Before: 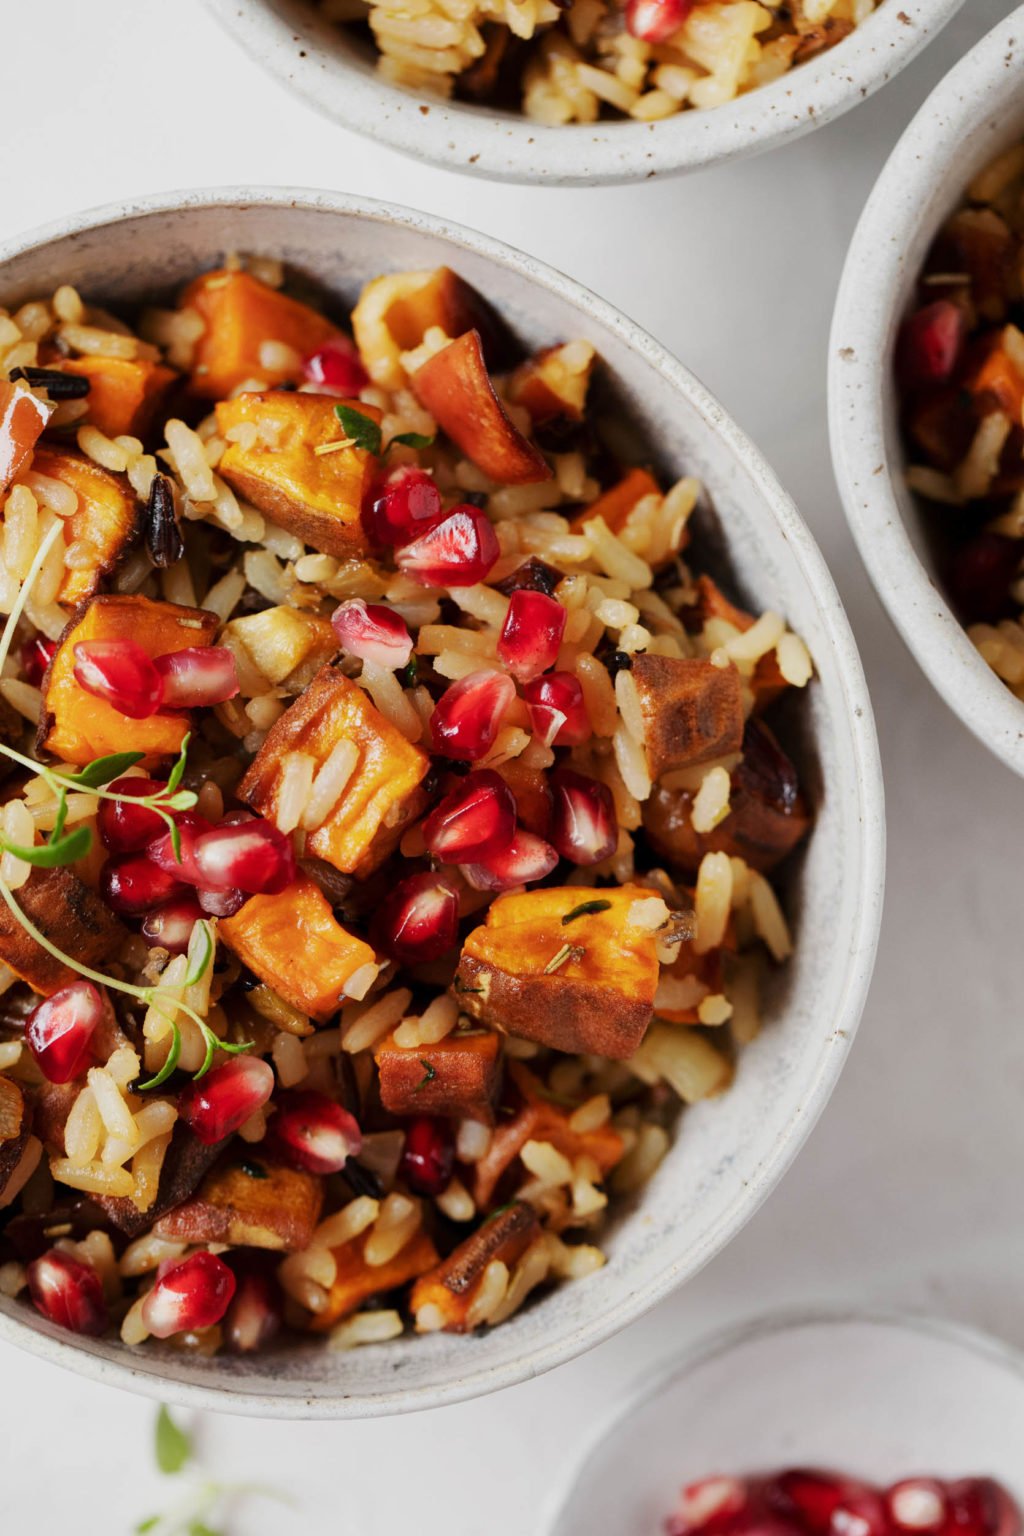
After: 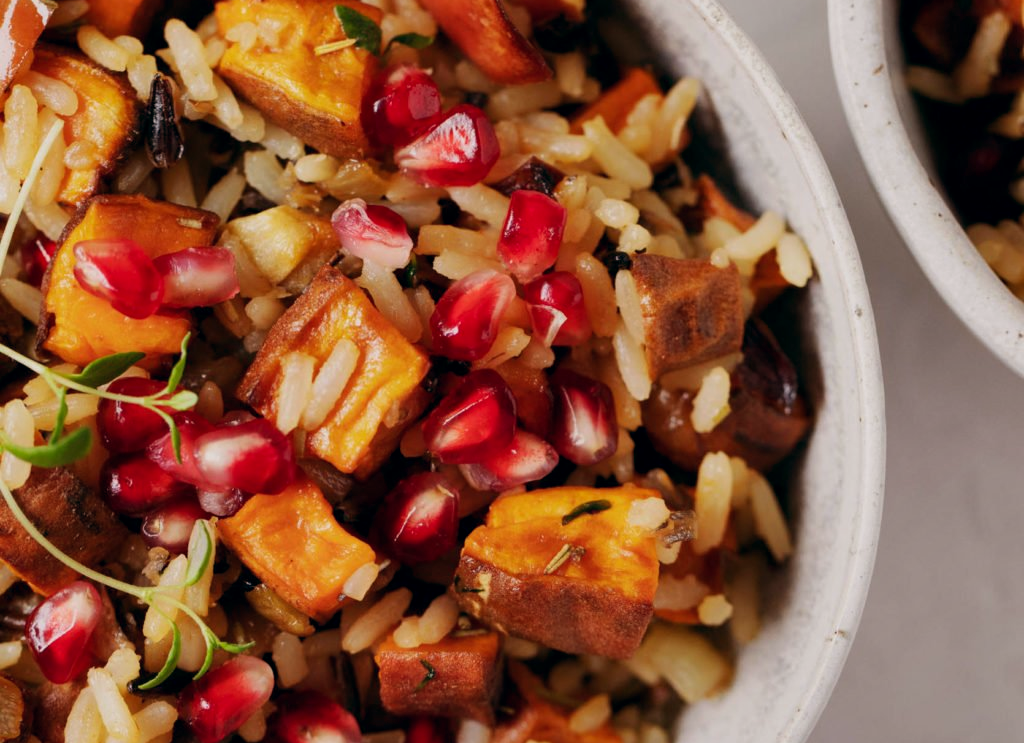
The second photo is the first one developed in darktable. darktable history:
crop and rotate: top 26.056%, bottom 25.543%
shadows and highlights: shadows 30.63, highlights -63.22, shadows color adjustment 98%, highlights color adjustment 58.61%, soften with gaussian
color balance: lift [0.998, 0.998, 1.001, 1.002], gamma [0.995, 1.025, 0.992, 0.975], gain [0.995, 1.02, 0.997, 0.98]
exposure: exposure -0.153 EV, compensate highlight preservation false
